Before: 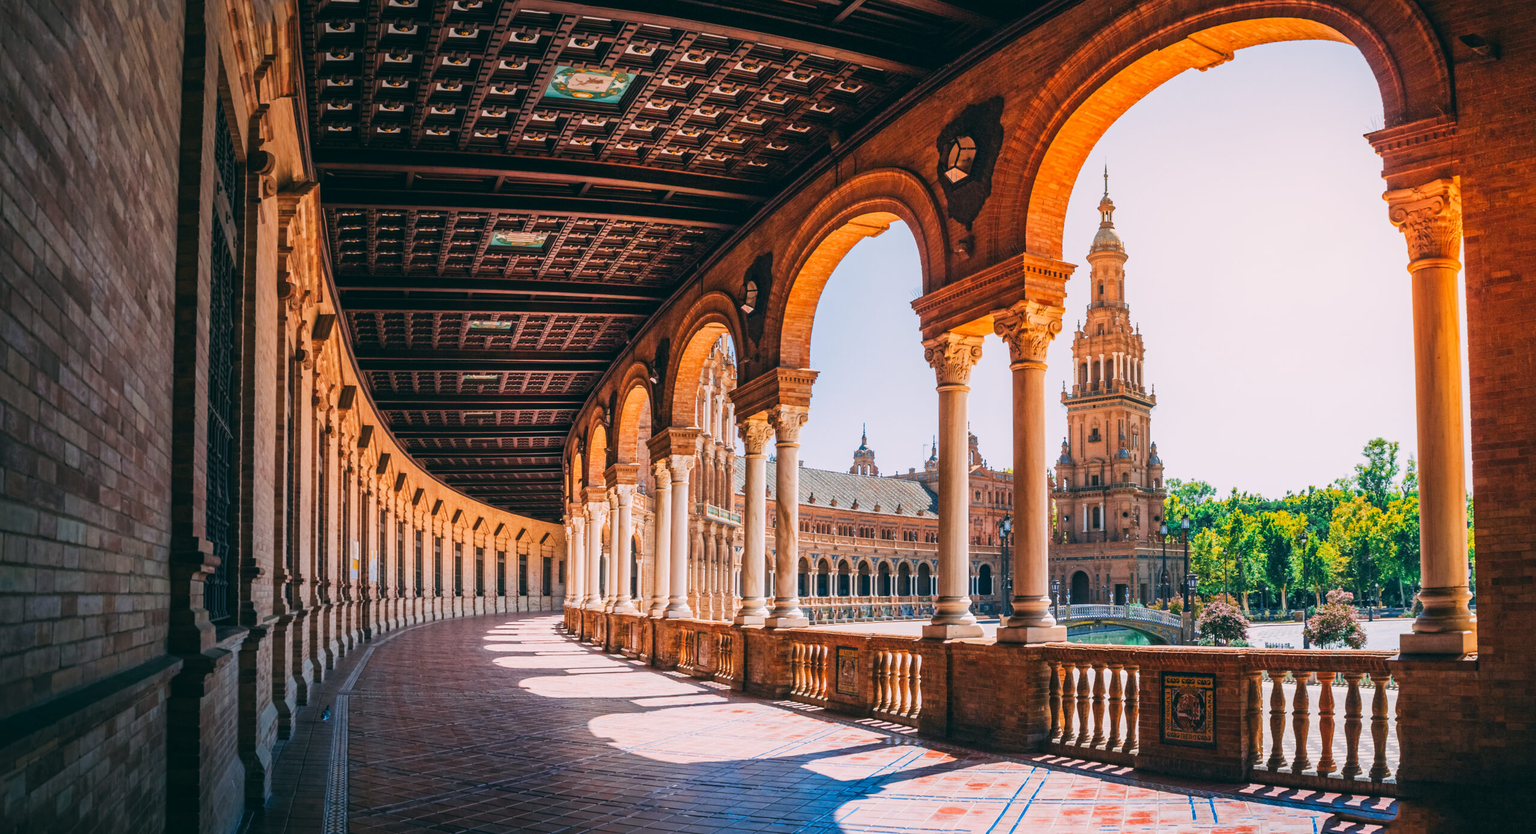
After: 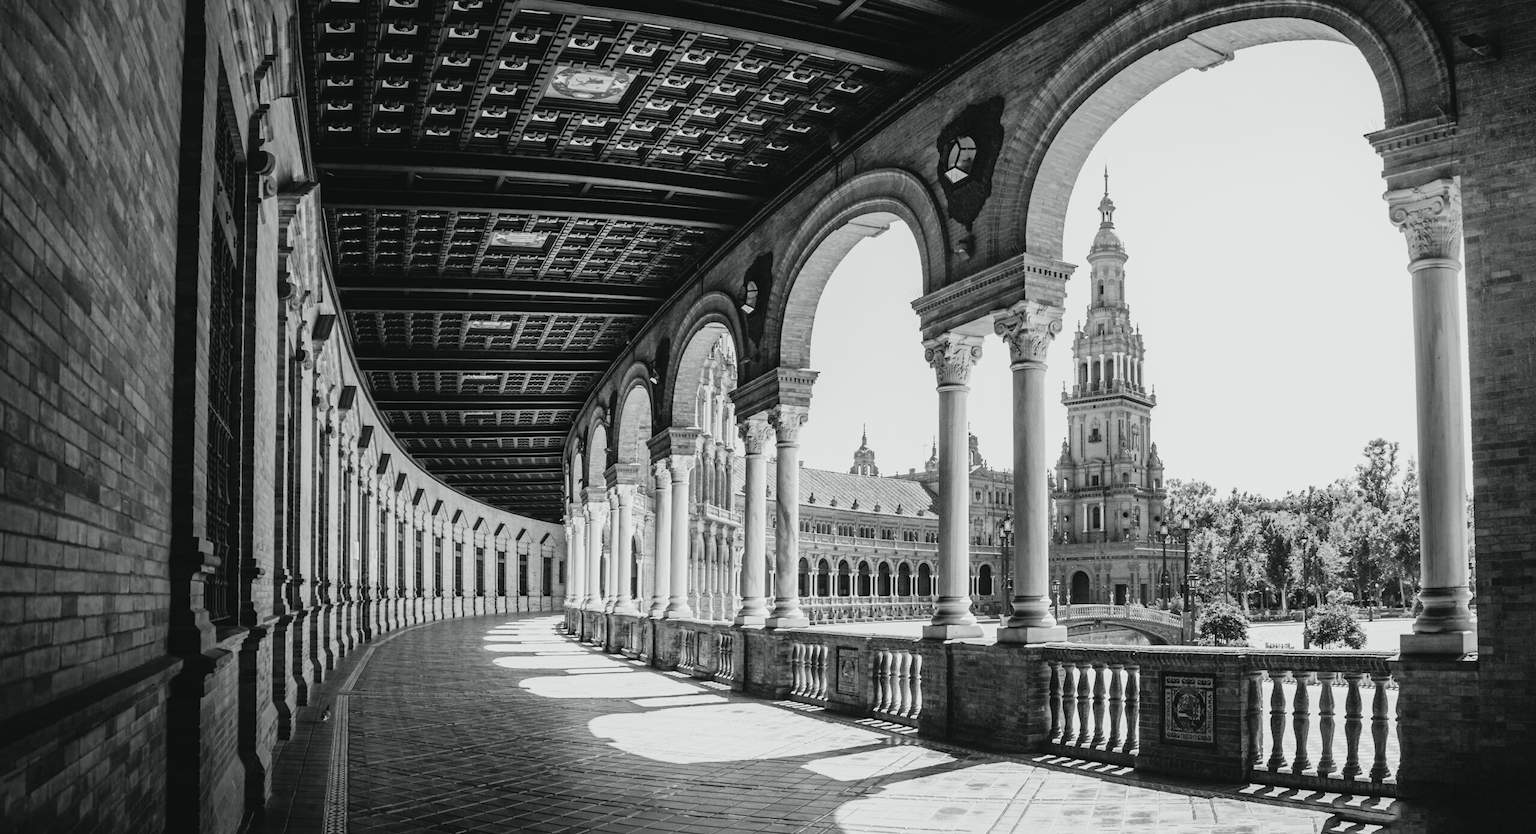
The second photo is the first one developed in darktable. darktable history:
tone curve: curves: ch0 [(0, 0.022) (0.114, 0.088) (0.282, 0.316) (0.446, 0.511) (0.613, 0.693) (0.786, 0.843) (0.999, 0.949)]; ch1 [(0, 0) (0.395, 0.343) (0.463, 0.427) (0.486, 0.474) (0.503, 0.5) (0.535, 0.522) (0.555, 0.566) (0.594, 0.614) (0.755, 0.793) (1, 1)]; ch2 [(0, 0) (0.369, 0.388) (0.449, 0.431) (0.501, 0.5) (0.528, 0.517) (0.561, 0.59) (0.612, 0.646) (0.697, 0.721) (1, 1)], color space Lab, independent channels, preserve colors none
color calibration: output gray [0.267, 0.423, 0.267, 0], illuminant same as pipeline (D50), adaptation none (bypass)
color balance rgb: linear chroma grading › global chroma 15%, perceptual saturation grading › global saturation 30%
white balance: red 0.98, blue 1.034
